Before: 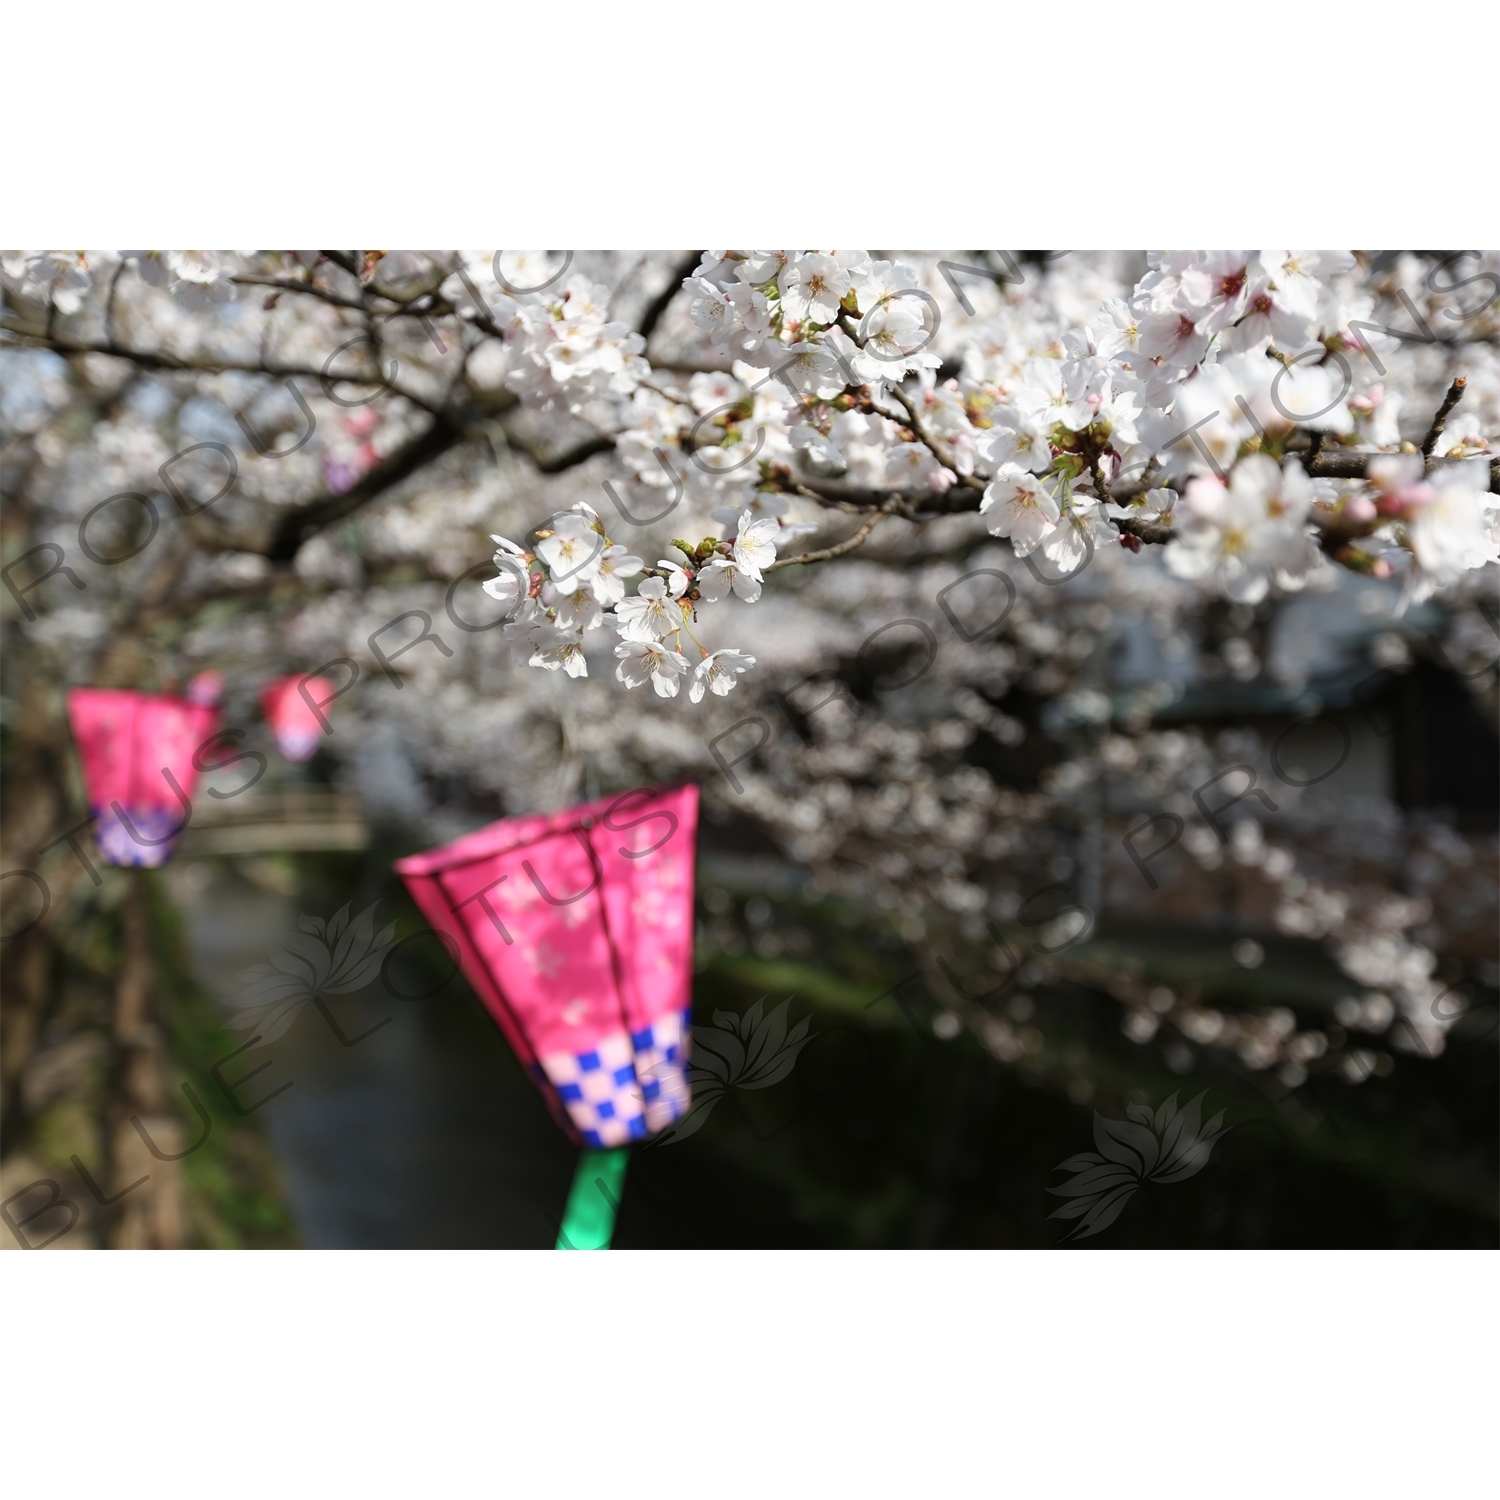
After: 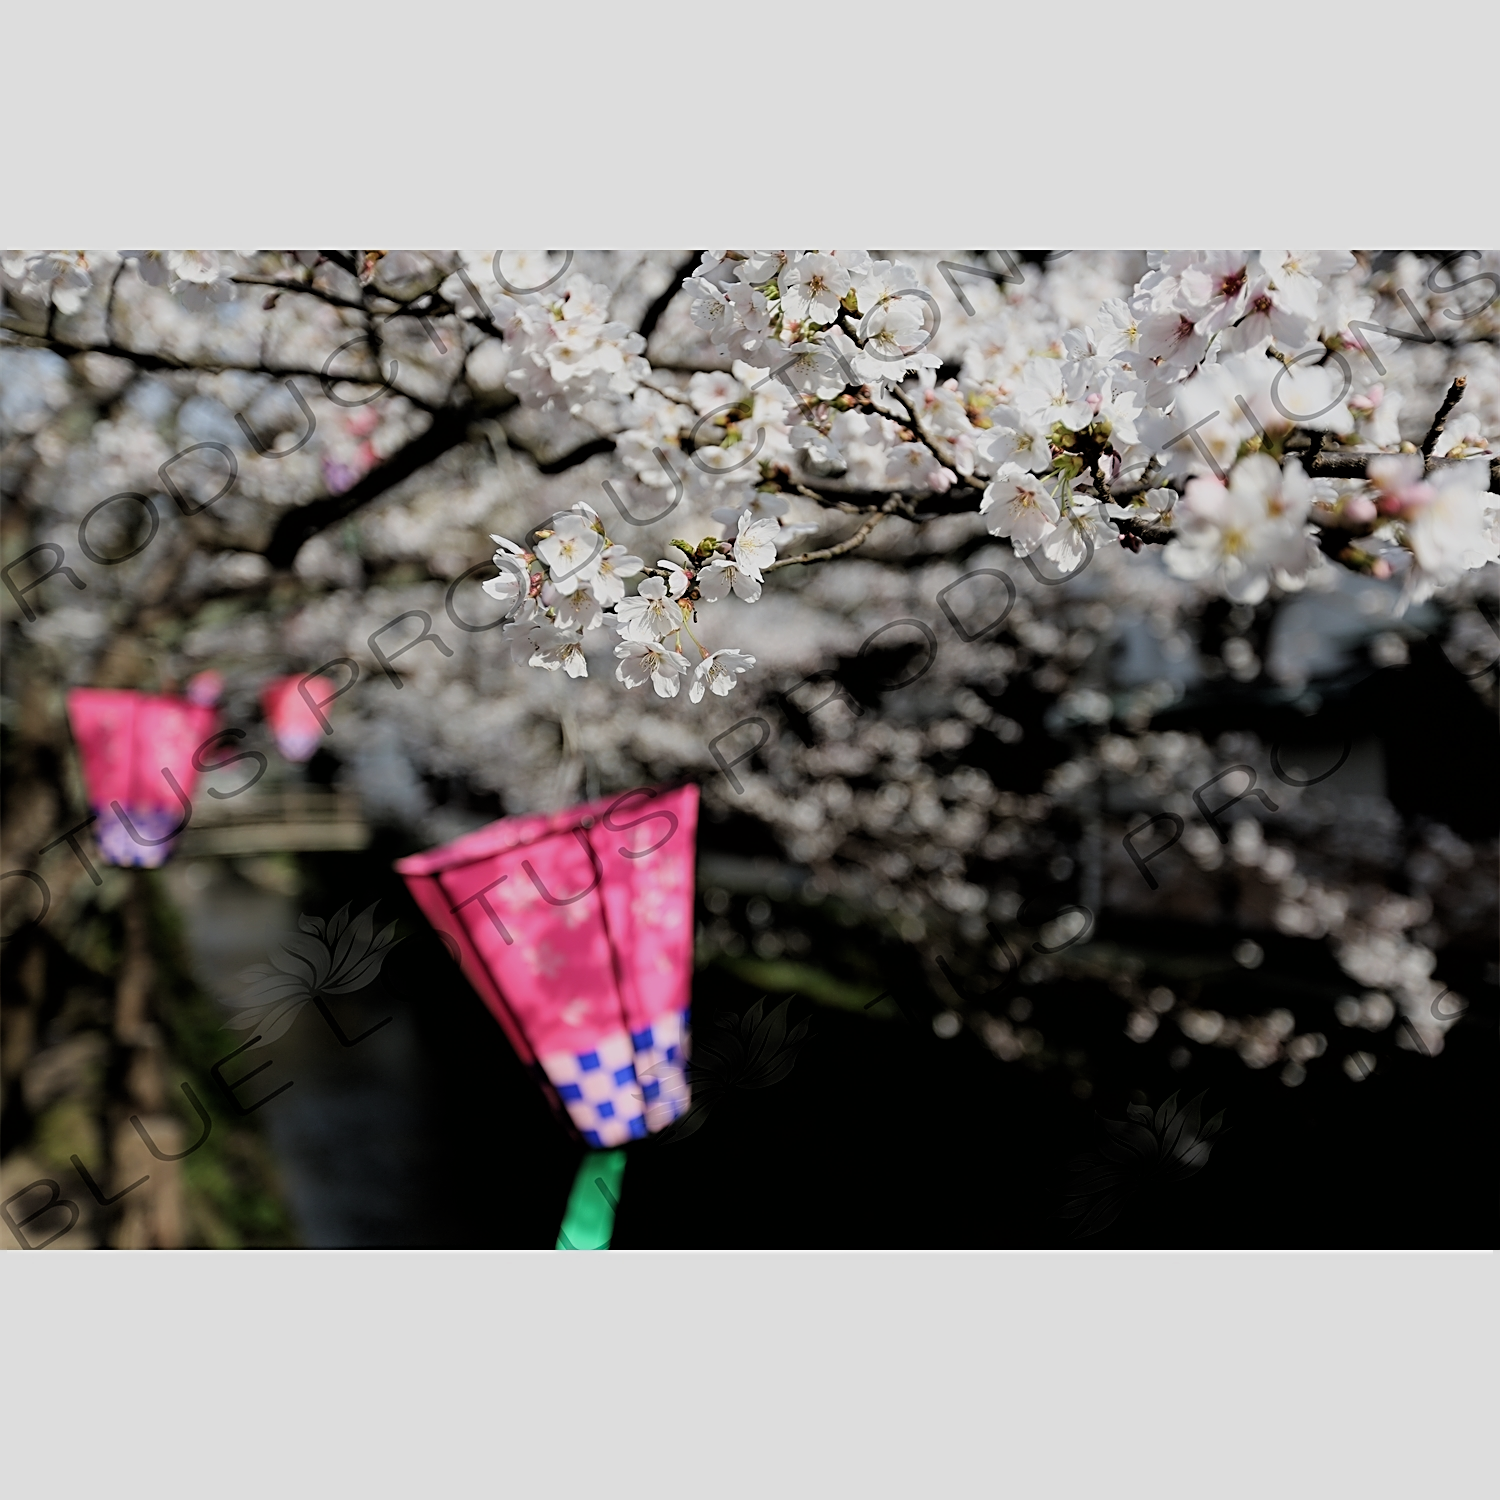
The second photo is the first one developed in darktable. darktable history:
sharpen: radius 2.531, amount 0.621
exposure: exposure -0.208 EV, compensate highlight preservation false
filmic rgb: black relative exposure -3.83 EV, white relative exposure 3.48 EV, threshold 5.97 EV, hardness 2.6, contrast 1.104, contrast in shadows safe, enable highlight reconstruction true
